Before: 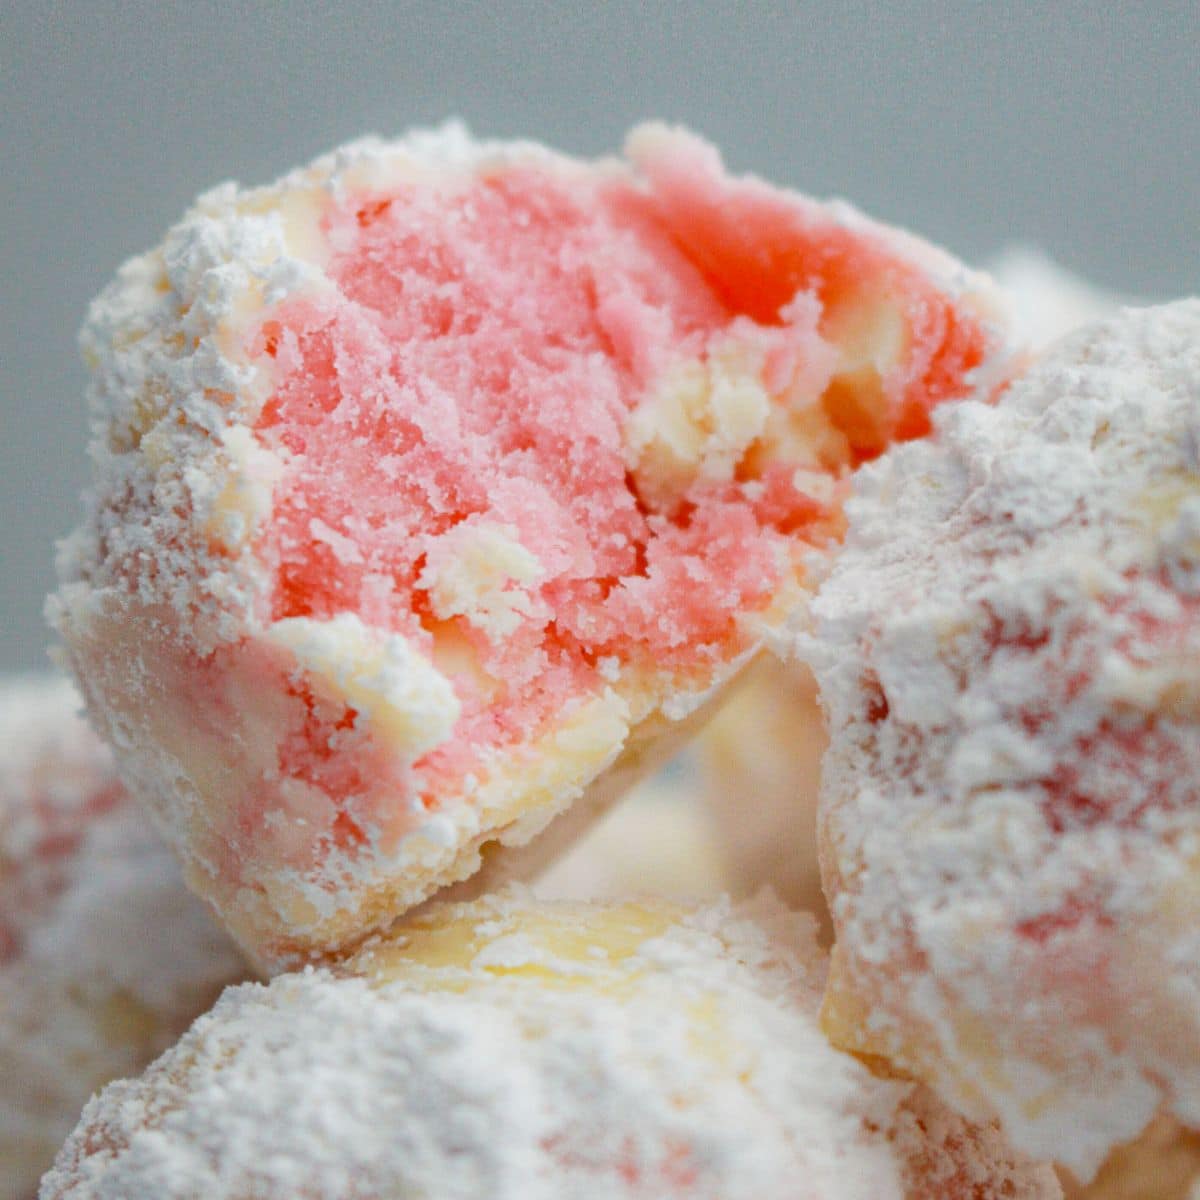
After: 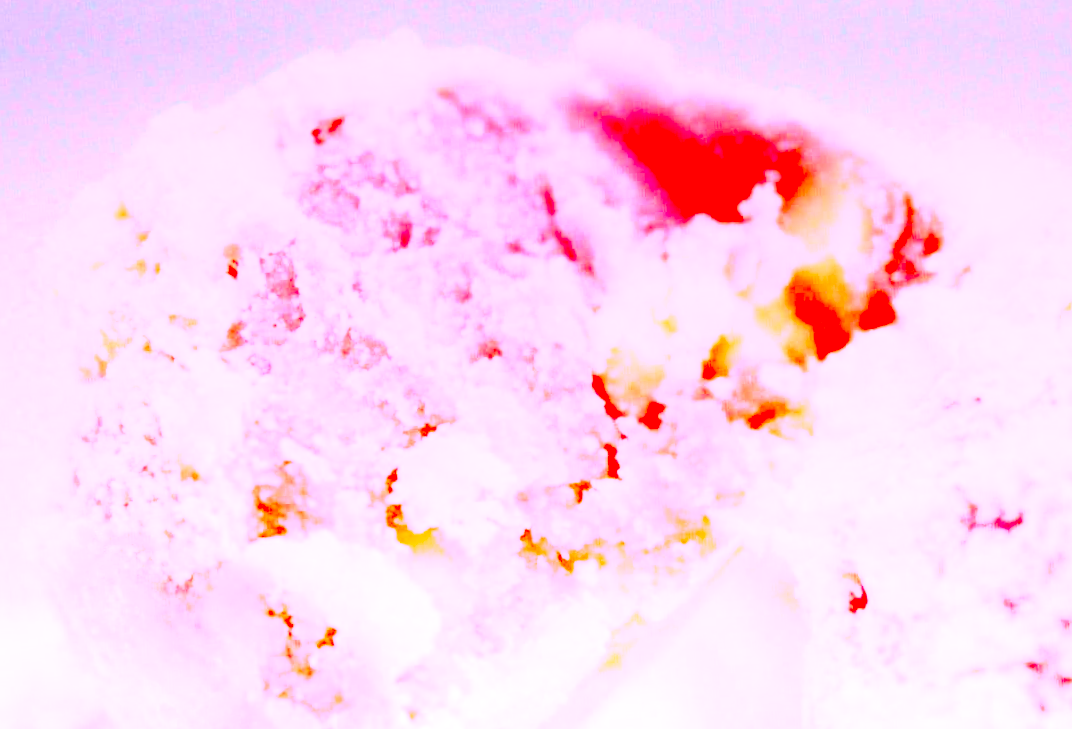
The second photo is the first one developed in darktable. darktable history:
color correction: highlights a* 19.5, highlights b* -11.53, saturation 1.69
exposure: compensate highlight preservation false
crop: left 1.509%, top 3.452%, right 7.696%, bottom 28.452%
white balance: red 1.004, blue 1.024
base curve: curves: ch0 [(0, 0) (0.028, 0.03) (0.121, 0.232) (0.46, 0.748) (0.859, 0.968) (1, 1)], preserve colors none
graduated density: density -3.9 EV
contrast brightness saturation: contrast 0.2, brightness 0.16, saturation 0.22
rotate and perspective: rotation -3°, crop left 0.031, crop right 0.968, crop top 0.07, crop bottom 0.93
